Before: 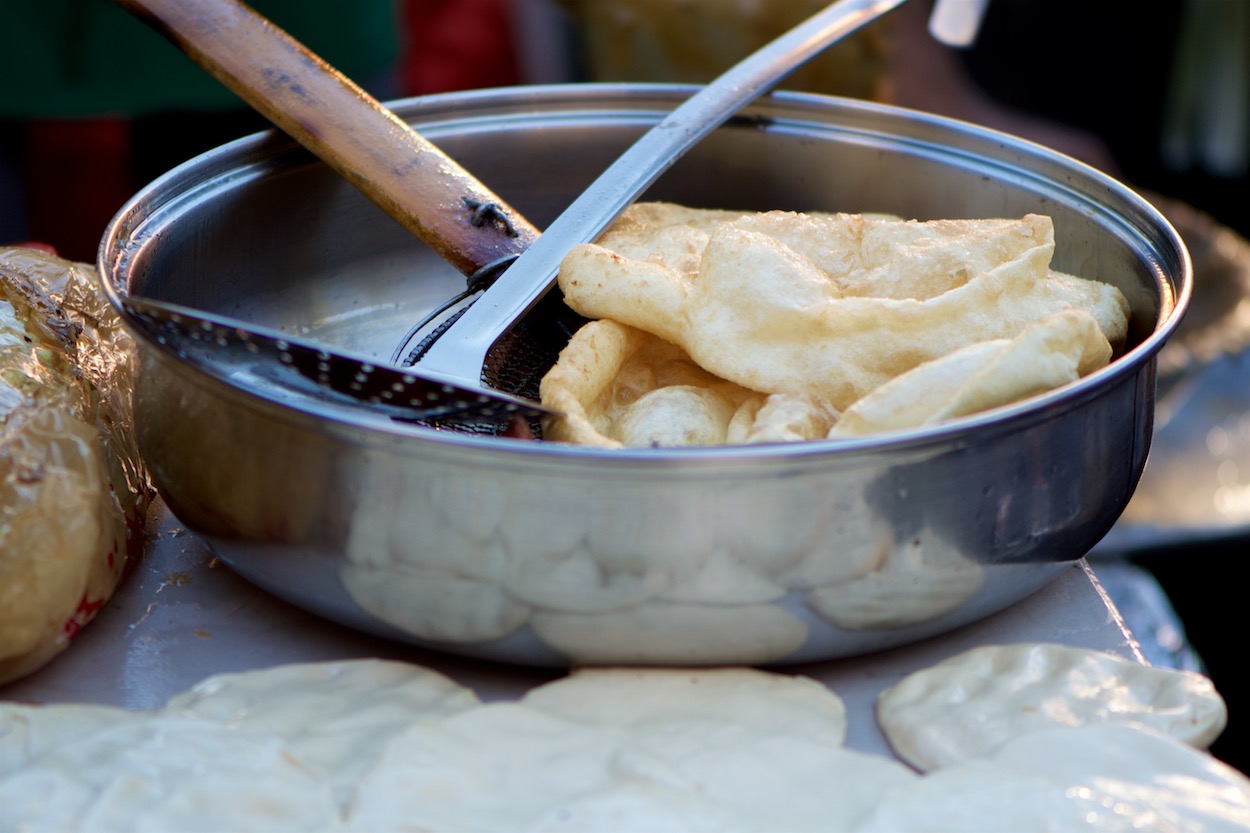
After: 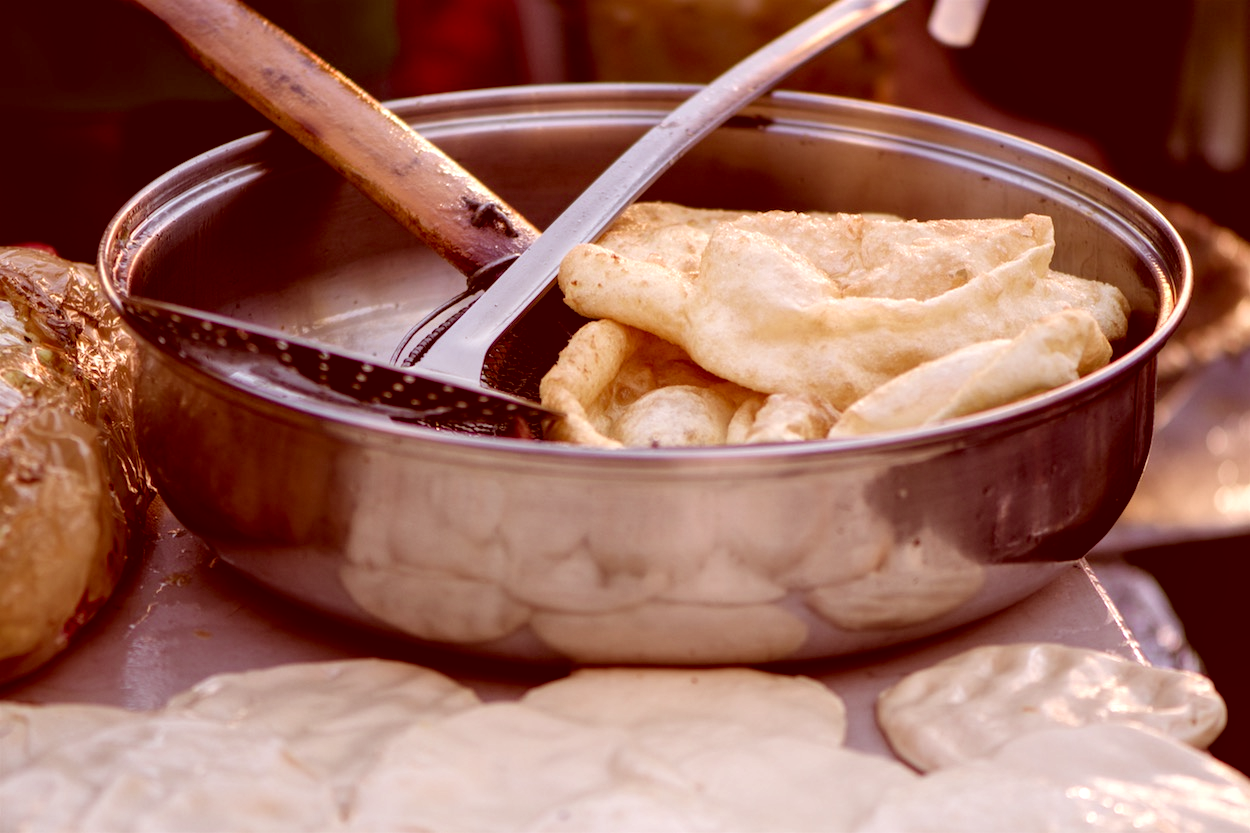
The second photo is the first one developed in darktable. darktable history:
color correction: highlights a* 9.57, highlights b* 8.56, shadows a* 39.65, shadows b* 39.62, saturation 0.81
local contrast: on, module defaults
levels: levels [0.016, 0.484, 0.953]
